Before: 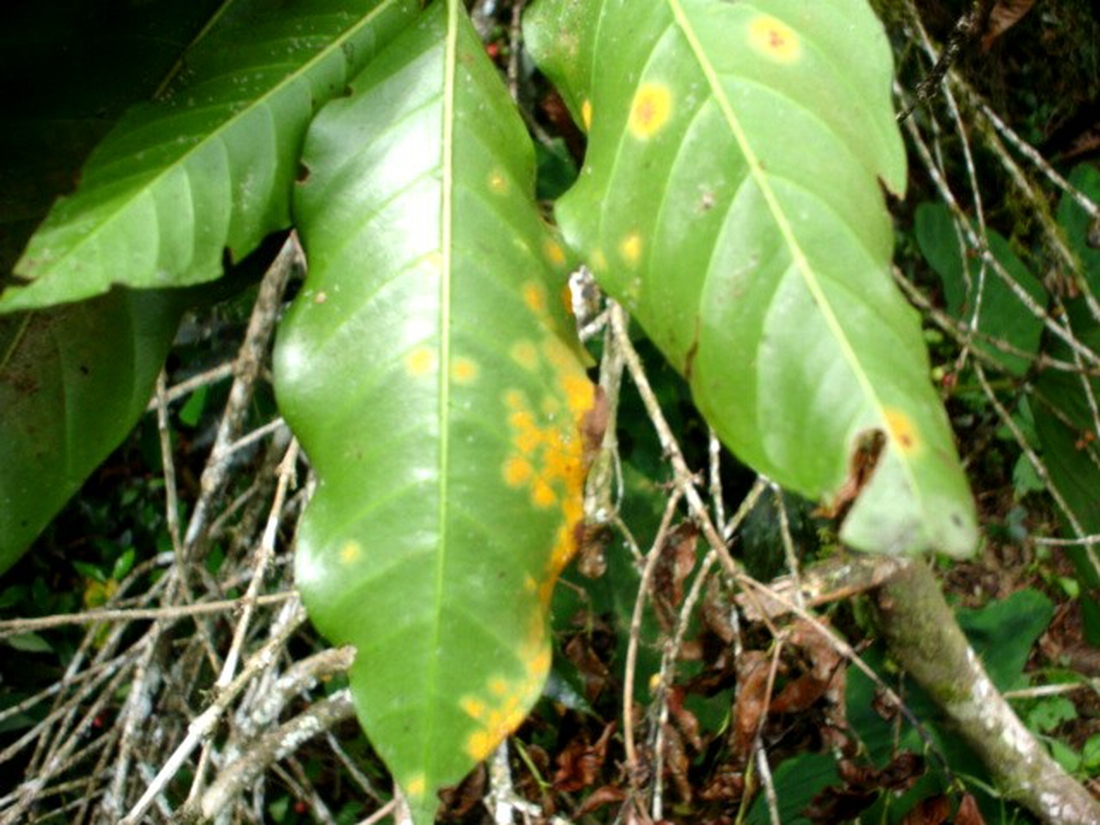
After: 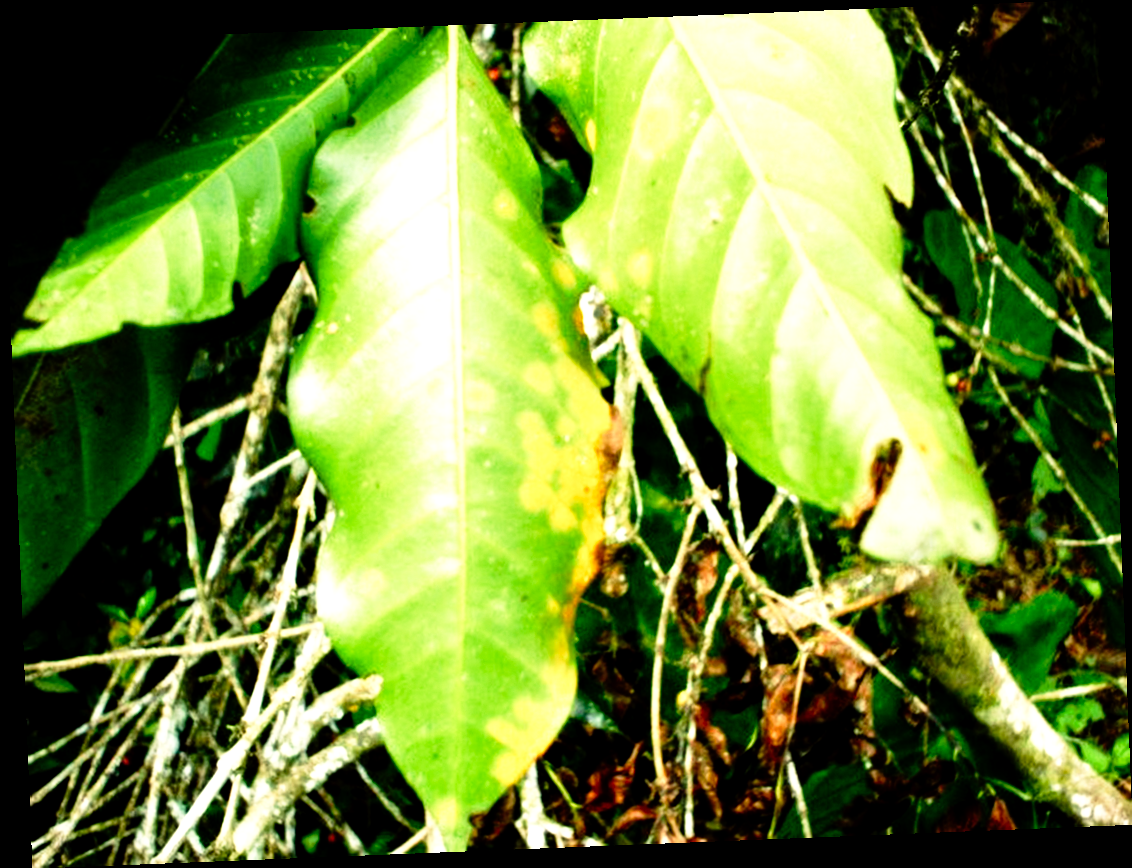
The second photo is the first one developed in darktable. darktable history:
white balance: red 0.974, blue 1.044
color balance: mode lift, gamma, gain (sRGB), lift [1.014, 0.966, 0.918, 0.87], gamma [0.86, 0.734, 0.918, 0.976], gain [1.063, 1.13, 1.063, 0.86]
local contrast: highlights 100%, shadows 100%, detail 120%, midtone range 0.2
rotate and perspective: rotation -2.29°, automatic cropping off
color correction: highlights a* -0.137, highlights b* 0.137
base curve: curves: ch0 [(0, 0) (0.012, 0.01) (0.073, 0.168) (0.31, 0.711) (0.645, 0.957) (1, 1)], preserve colors none
